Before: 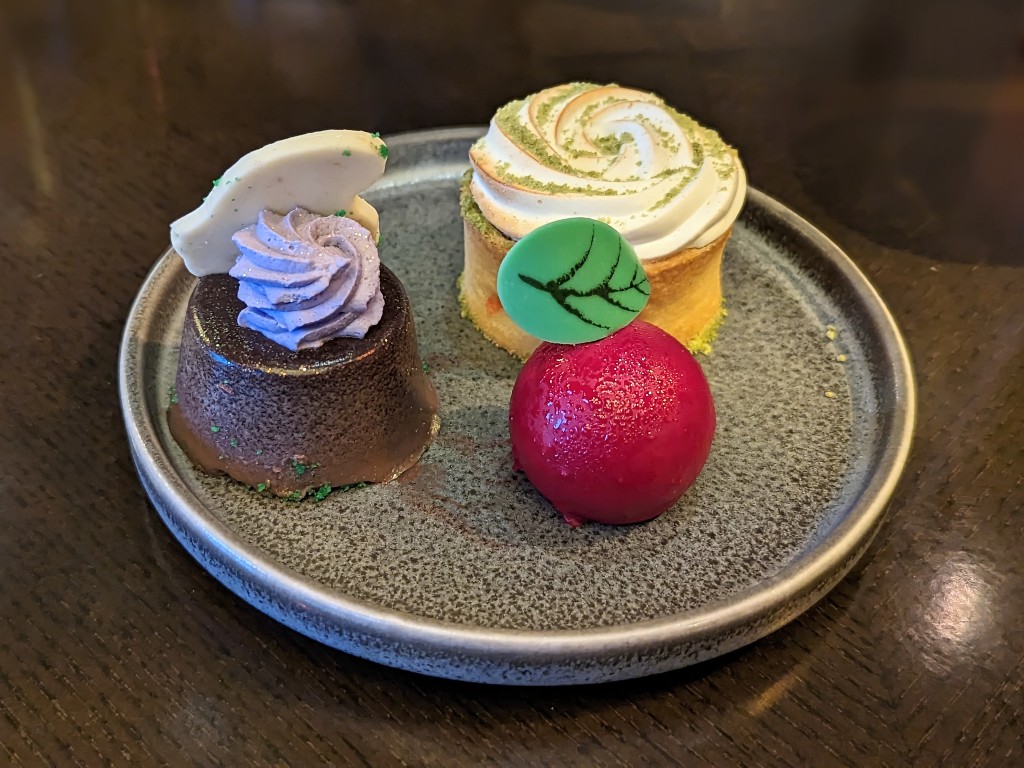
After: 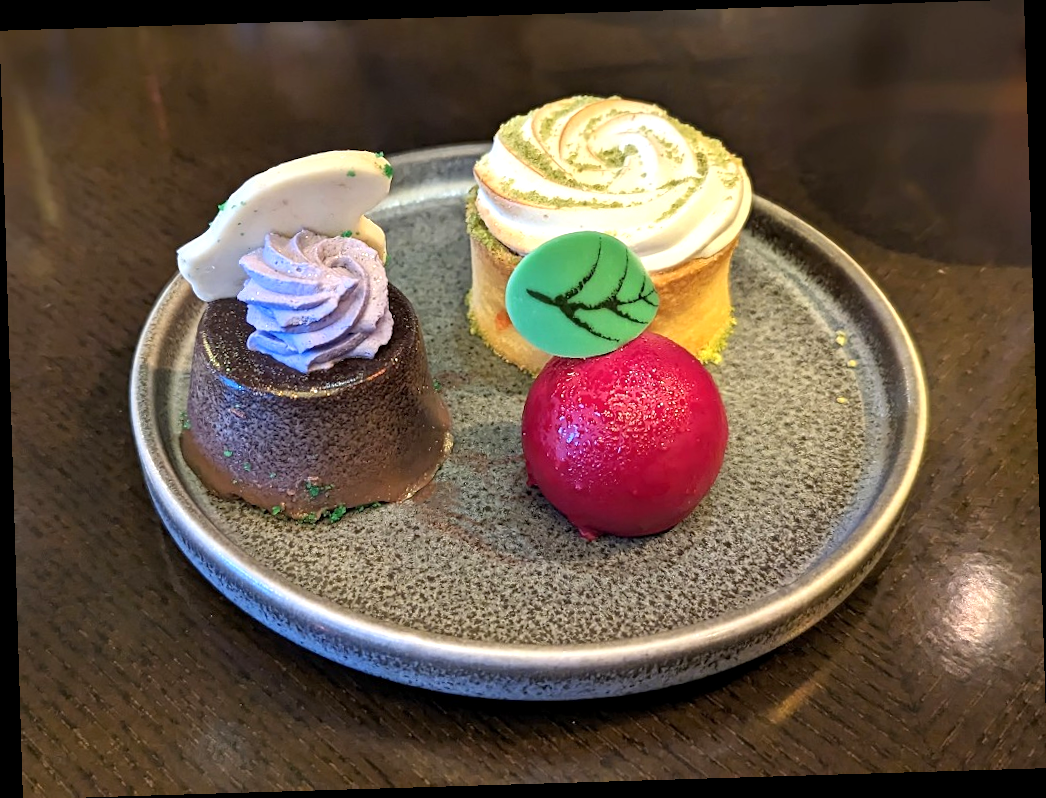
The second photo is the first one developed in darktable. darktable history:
exposure: black level correction 0.001, exposure 0.5 EV, compensate exposure bias true, compensate highlight preservation false
rotate and perspective: rotation -1.75°, automatic cropping off
